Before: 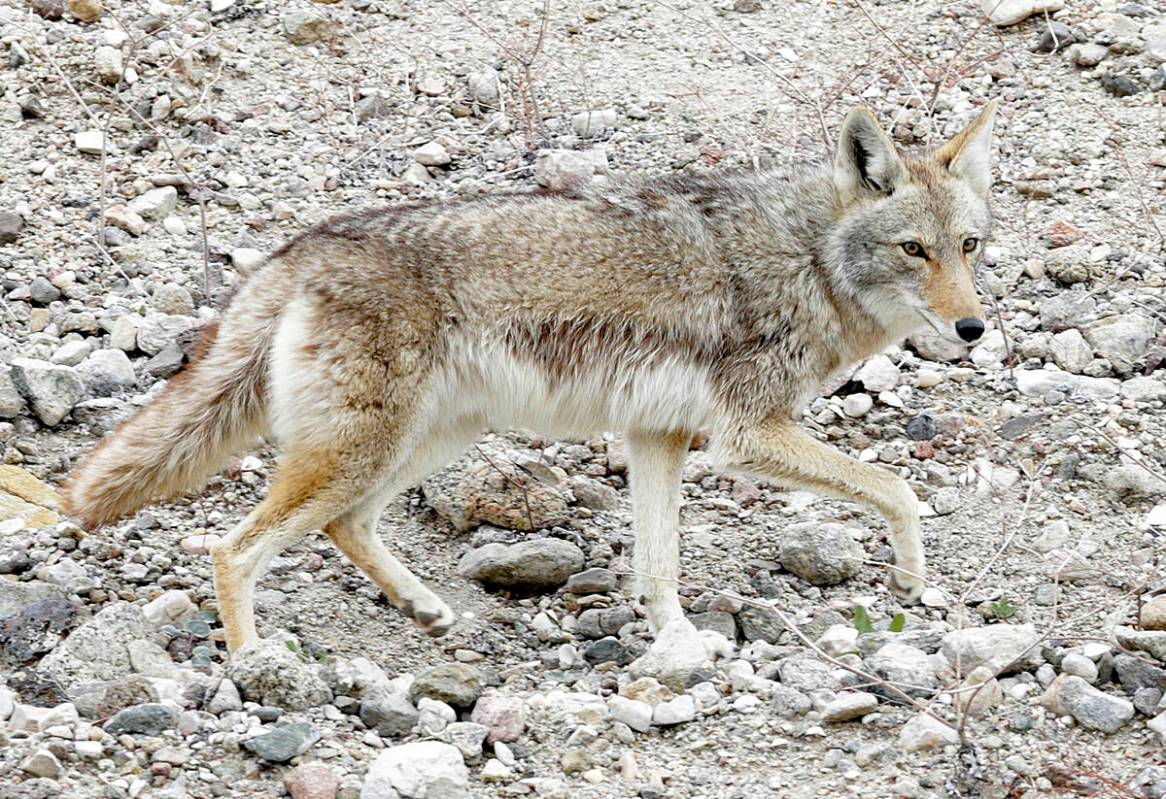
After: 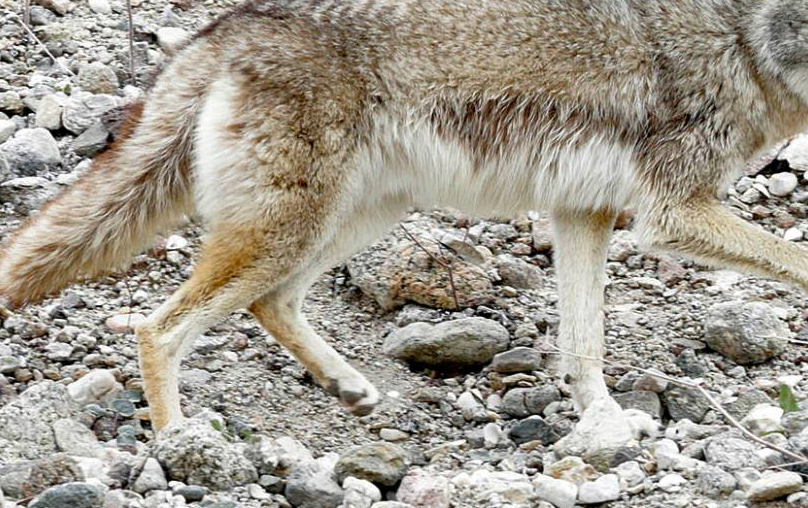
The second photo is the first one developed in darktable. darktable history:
crop: left 6.488%, top 27.668%, right 24.183%, bottom 8.656%
shadows and highlights: soften with gaussian
